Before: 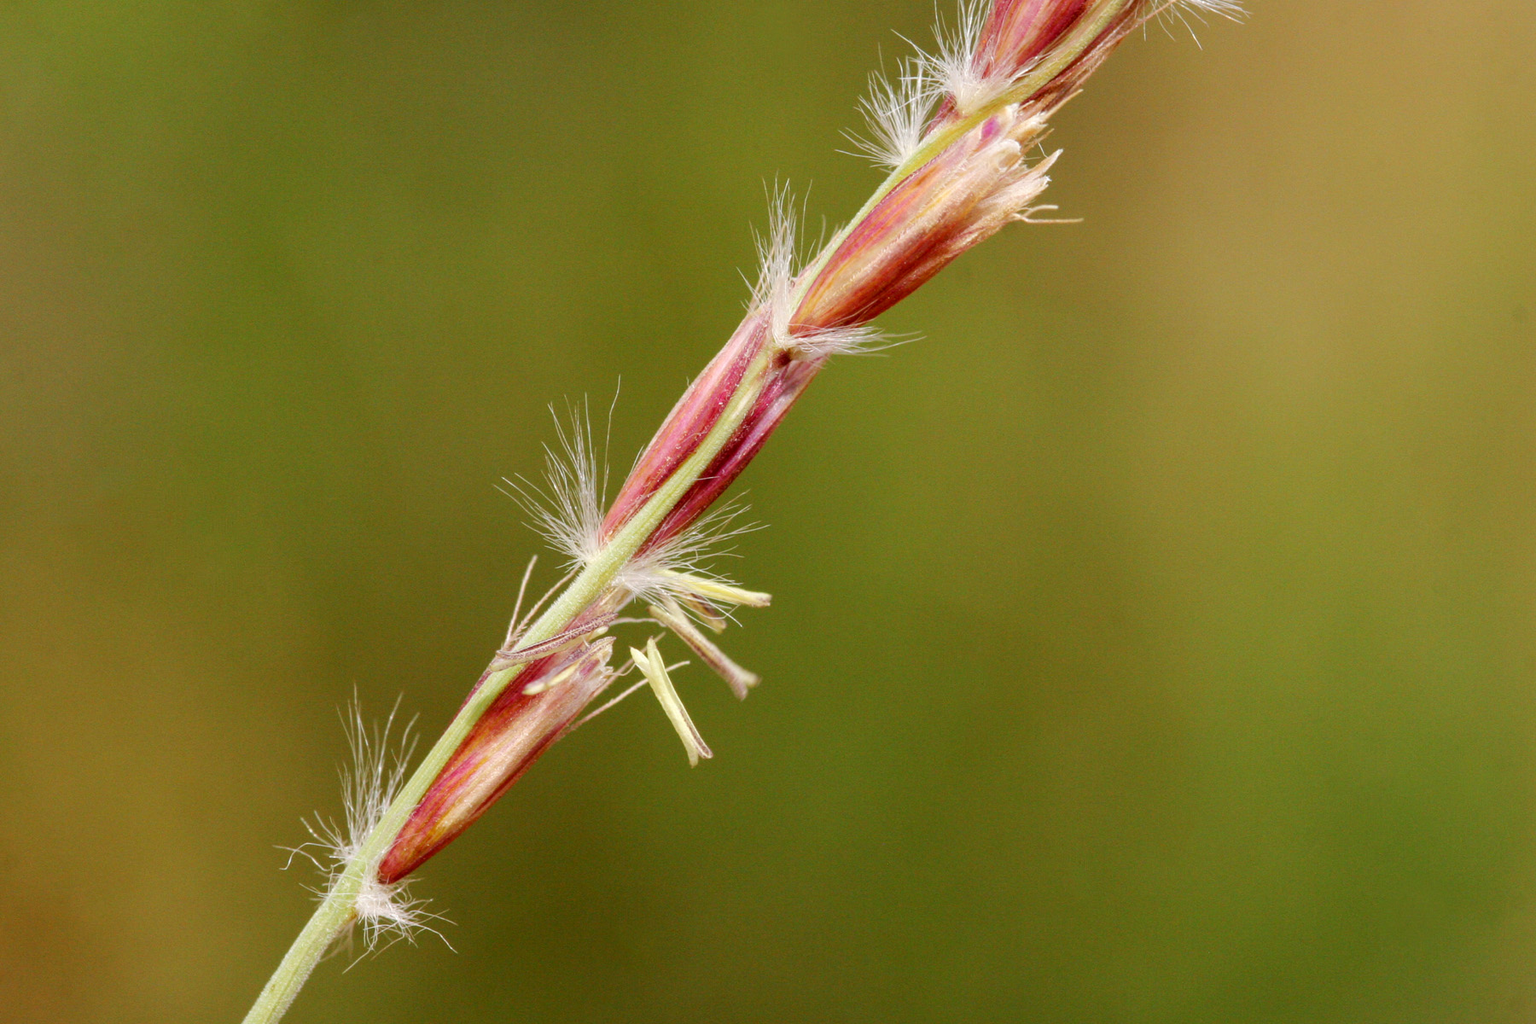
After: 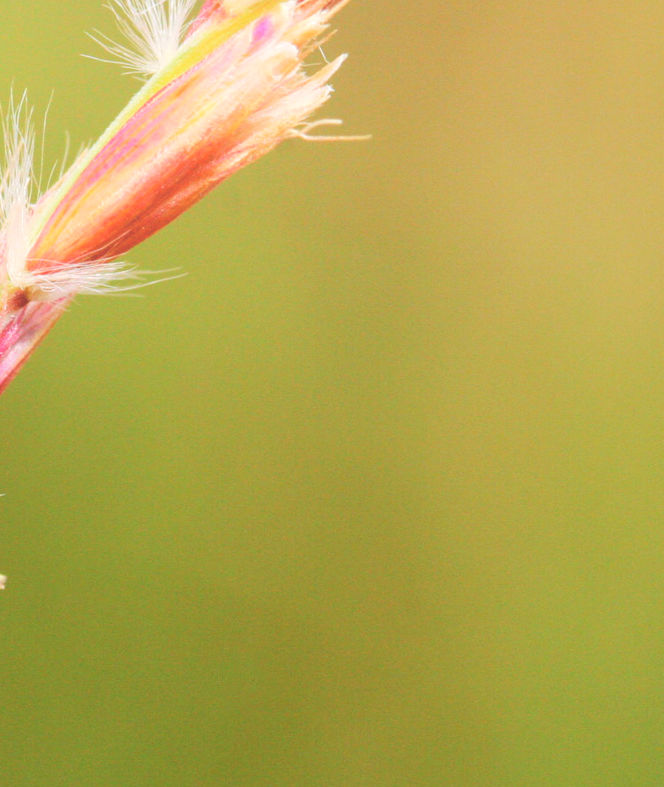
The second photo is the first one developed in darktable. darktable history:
contrast brightness saturation: contrast 0.1, brightness 0.3, saturation 0.14
bloom: size 38%, threshold 95%, strength 30%
crop and rotate: left 49.936%, top 10.094%, right 13.136%, bottom 24.256%
